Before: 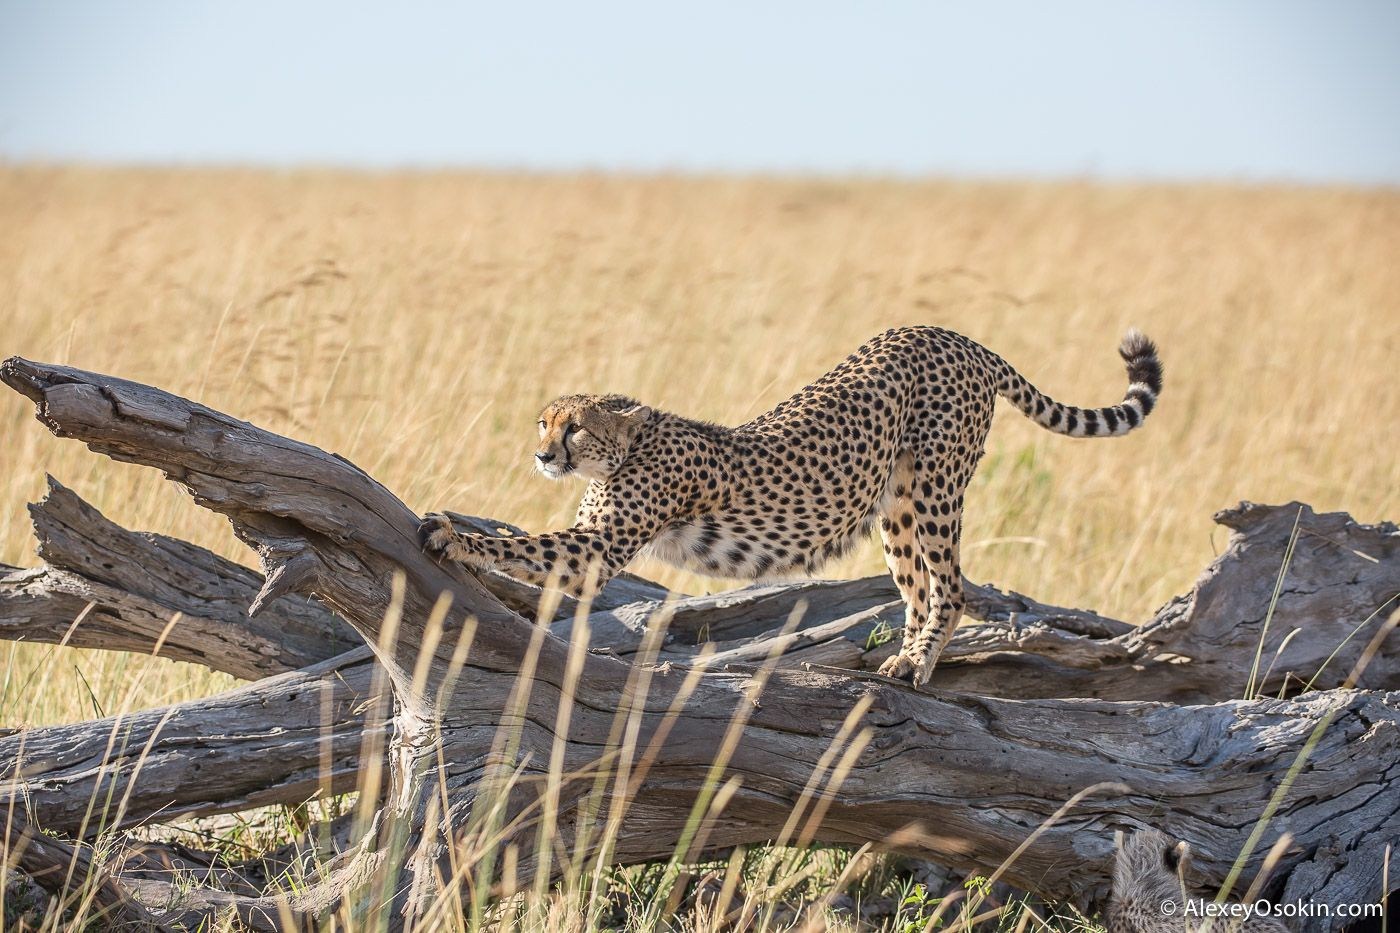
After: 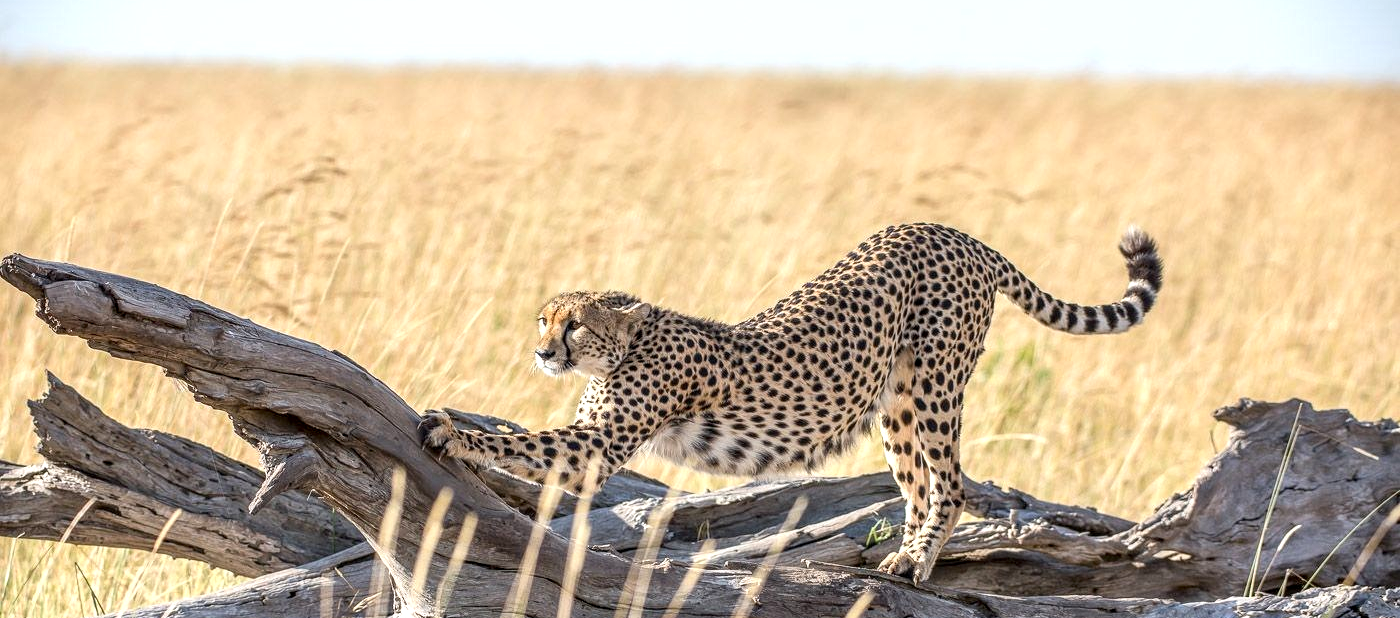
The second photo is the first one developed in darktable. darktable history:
local contrast: on, module defaults
tone equalizer: -8 EV -0.387 EV, -7 EV -0.393 EV, -6 EV -0.334 EV, -5 EV -0.227 EV, -3 EV 0.202 EV, -2 EV 0.356 EV, -1 EV 0.369 EV, +0 EV 0.4 EV
crop: top 11.134%, bottom 22.609%
exposure: black level correction 0.005, exposure 0.017 EV, compensate exposure bias true, compensate highlight preservation false
